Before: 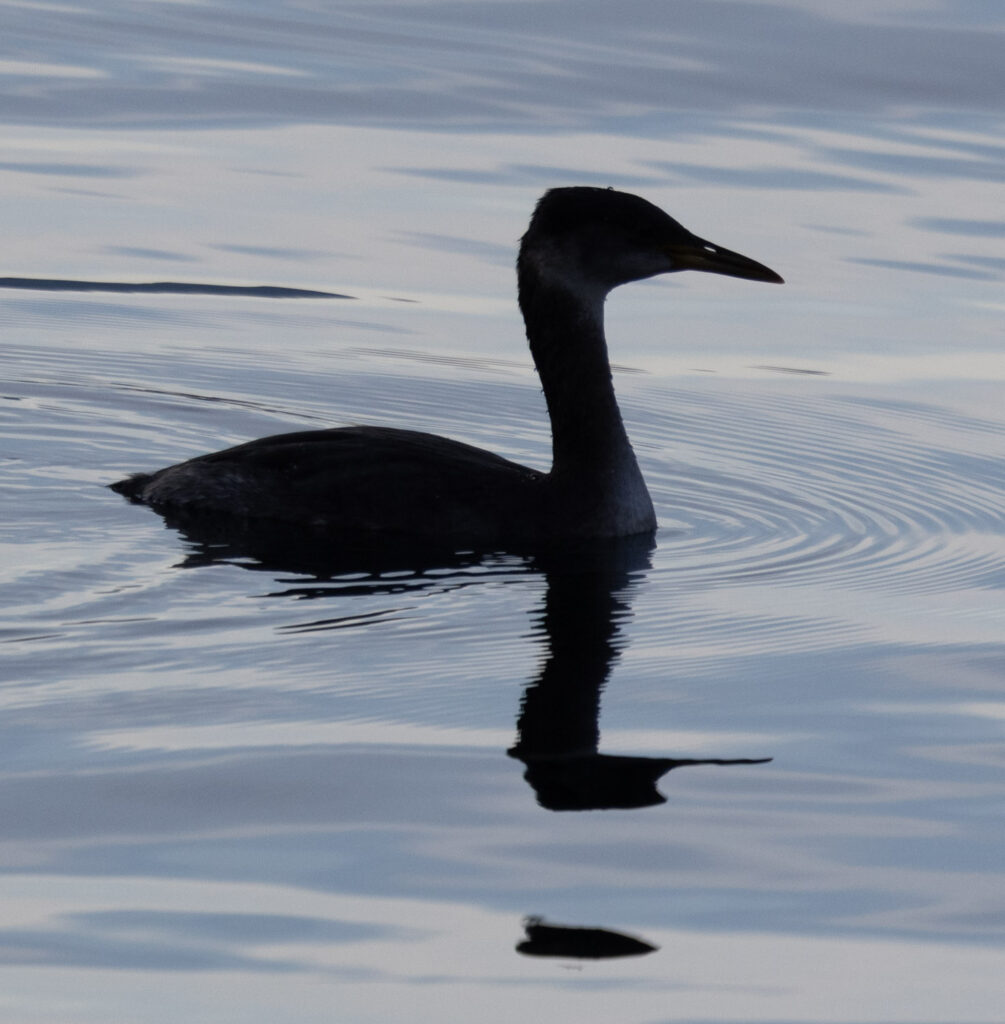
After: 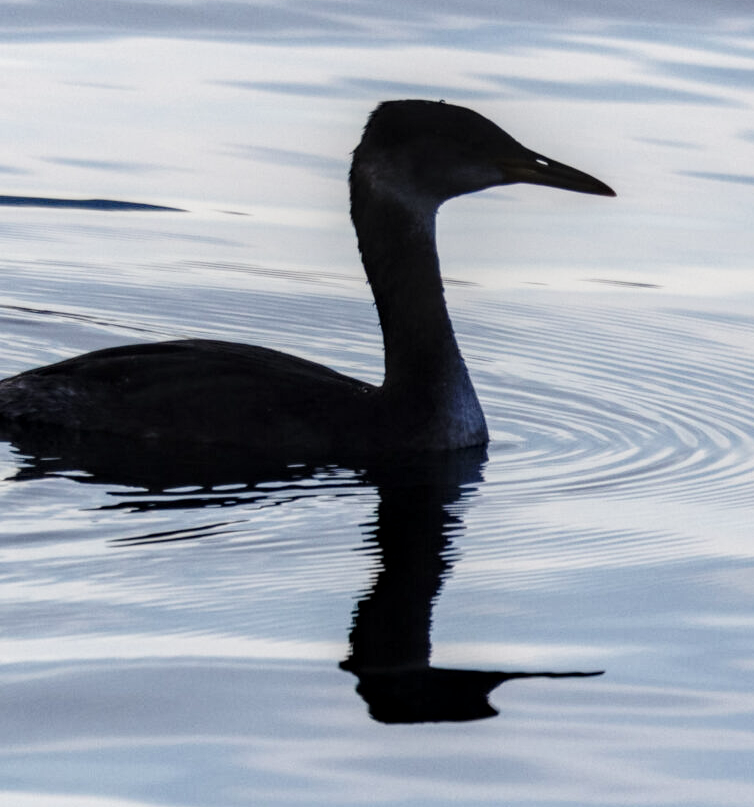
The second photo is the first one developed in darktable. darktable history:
base curve: curves: ch0 [(0, 0) (0.028, 0.03) (0.121, 0.232) (0.46, 0.748) (0.859, 0.968) (1, 1)], preserve colors none
crop: left 16.732%, top 8.548%, right 8.236%, bottom 12.589%
local contrast: highlights 24%, detail 150%
